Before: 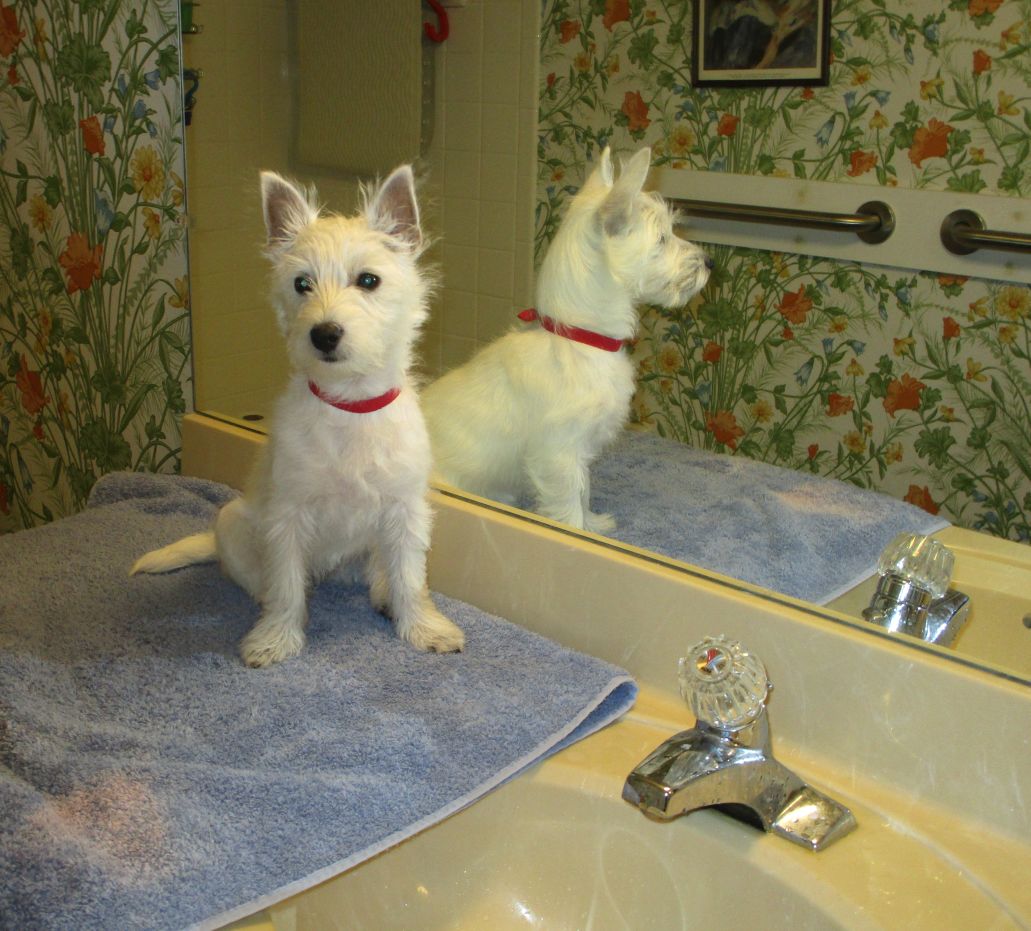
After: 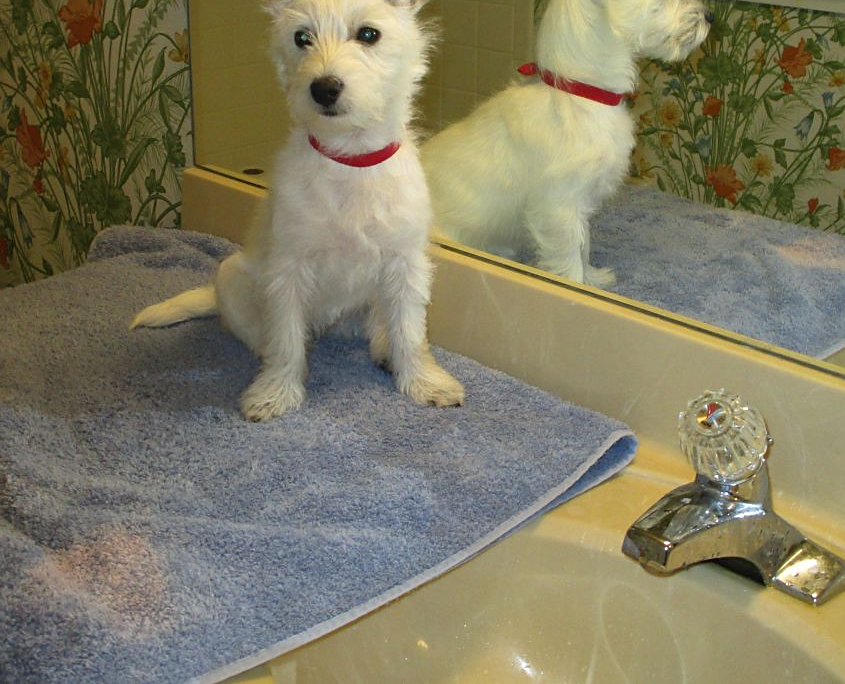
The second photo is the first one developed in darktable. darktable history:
sharpen: radius 1.864, amount 0.398, threshold 1.271
crop: top 26.531%, right 17.959%
shadows and highlights: shadows 30.63, highlights -63.22, shadows color adjustment 98%, highlights color adjustment 58.61%, soften with gaussian
